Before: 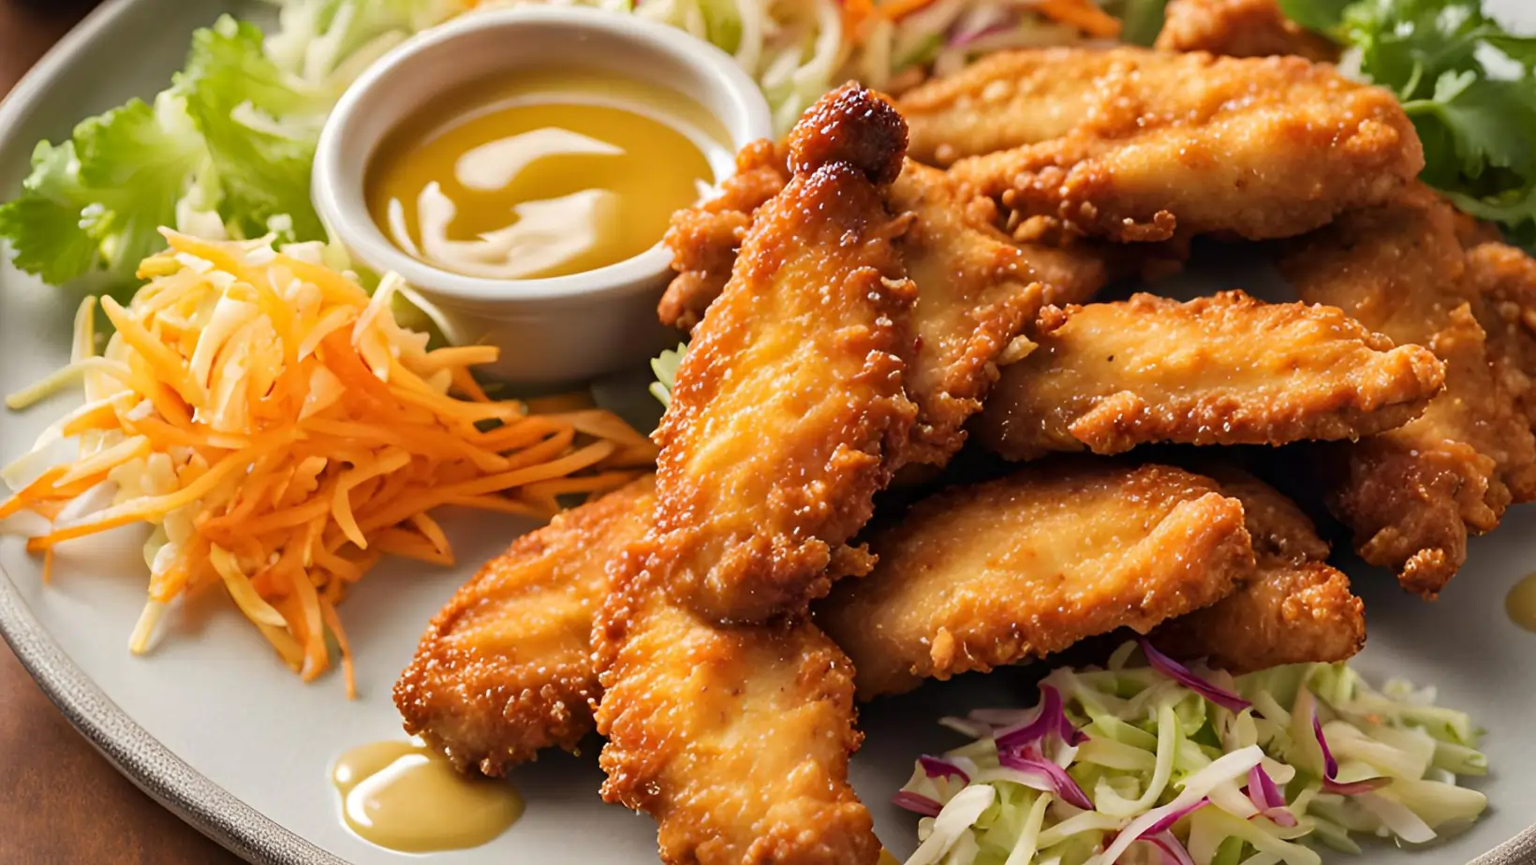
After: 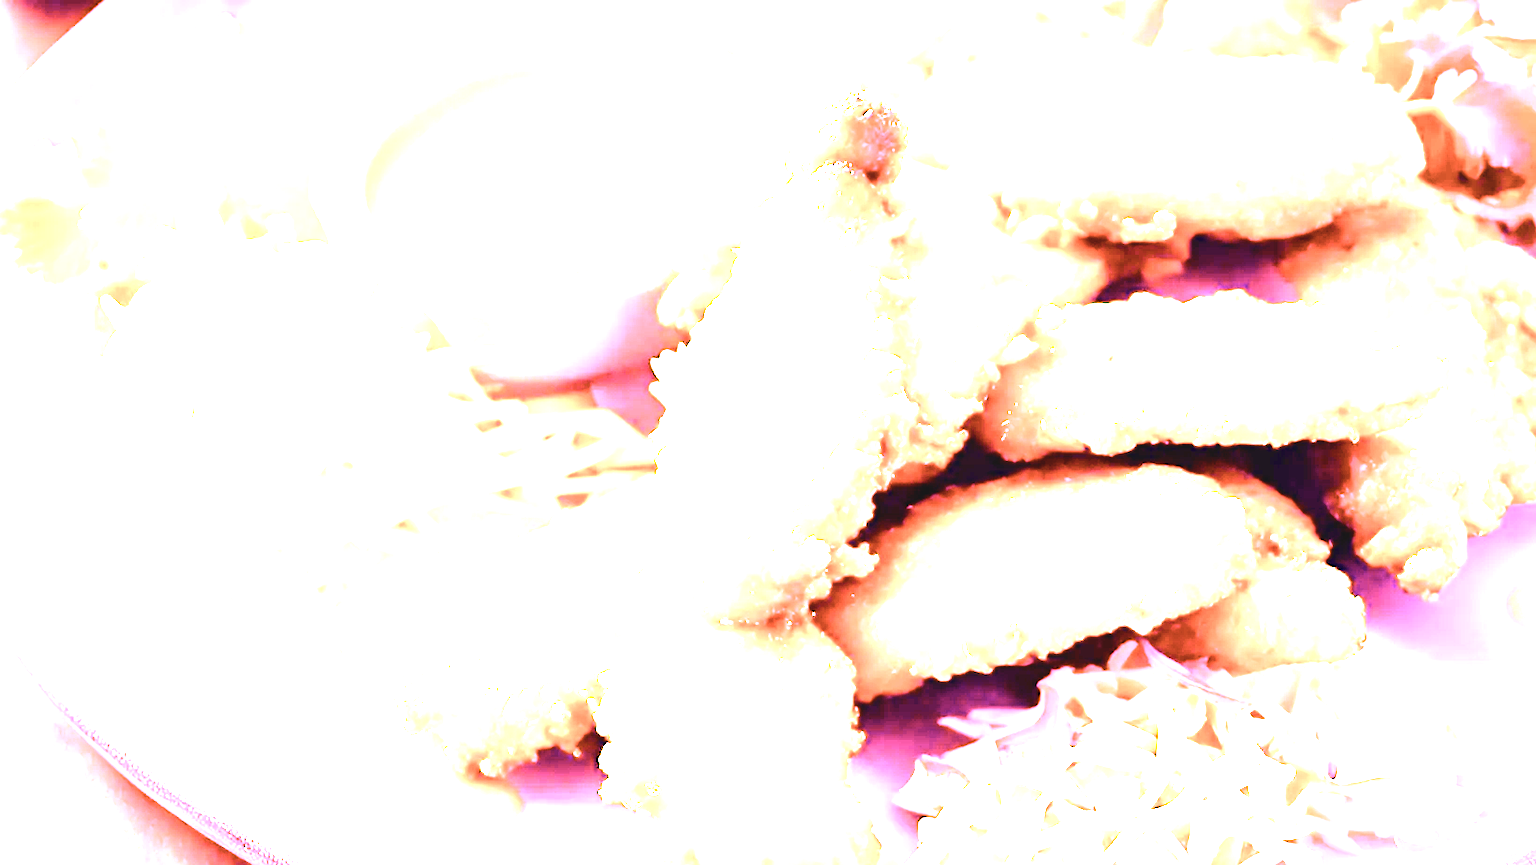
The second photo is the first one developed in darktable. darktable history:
tone curve: curves: ch0 [(0, 0) (0.08, 0.056) (0.4, 0.4) (0.6, 0.612) (0.92, 0.924) (1, 1)], color space Lab, linked channels, preserve colors none
contrast brightness saturation: contrast 0.1, saturation -0.36
color balance rgb: shadows lift › chroma 3%, shadows lift › hue 280.8°, power › hue 330°, highlights gain › chroma 3%, highlights gain › hue 75.6°, global offset › luminance 1.5%, perceptual saturation grading › global saturation 20%, perceptual saturation grading › highlights -25%, perceptual saturation grading › shadows 50%, global vibrance 30%
white balance: red 8, blue 8
